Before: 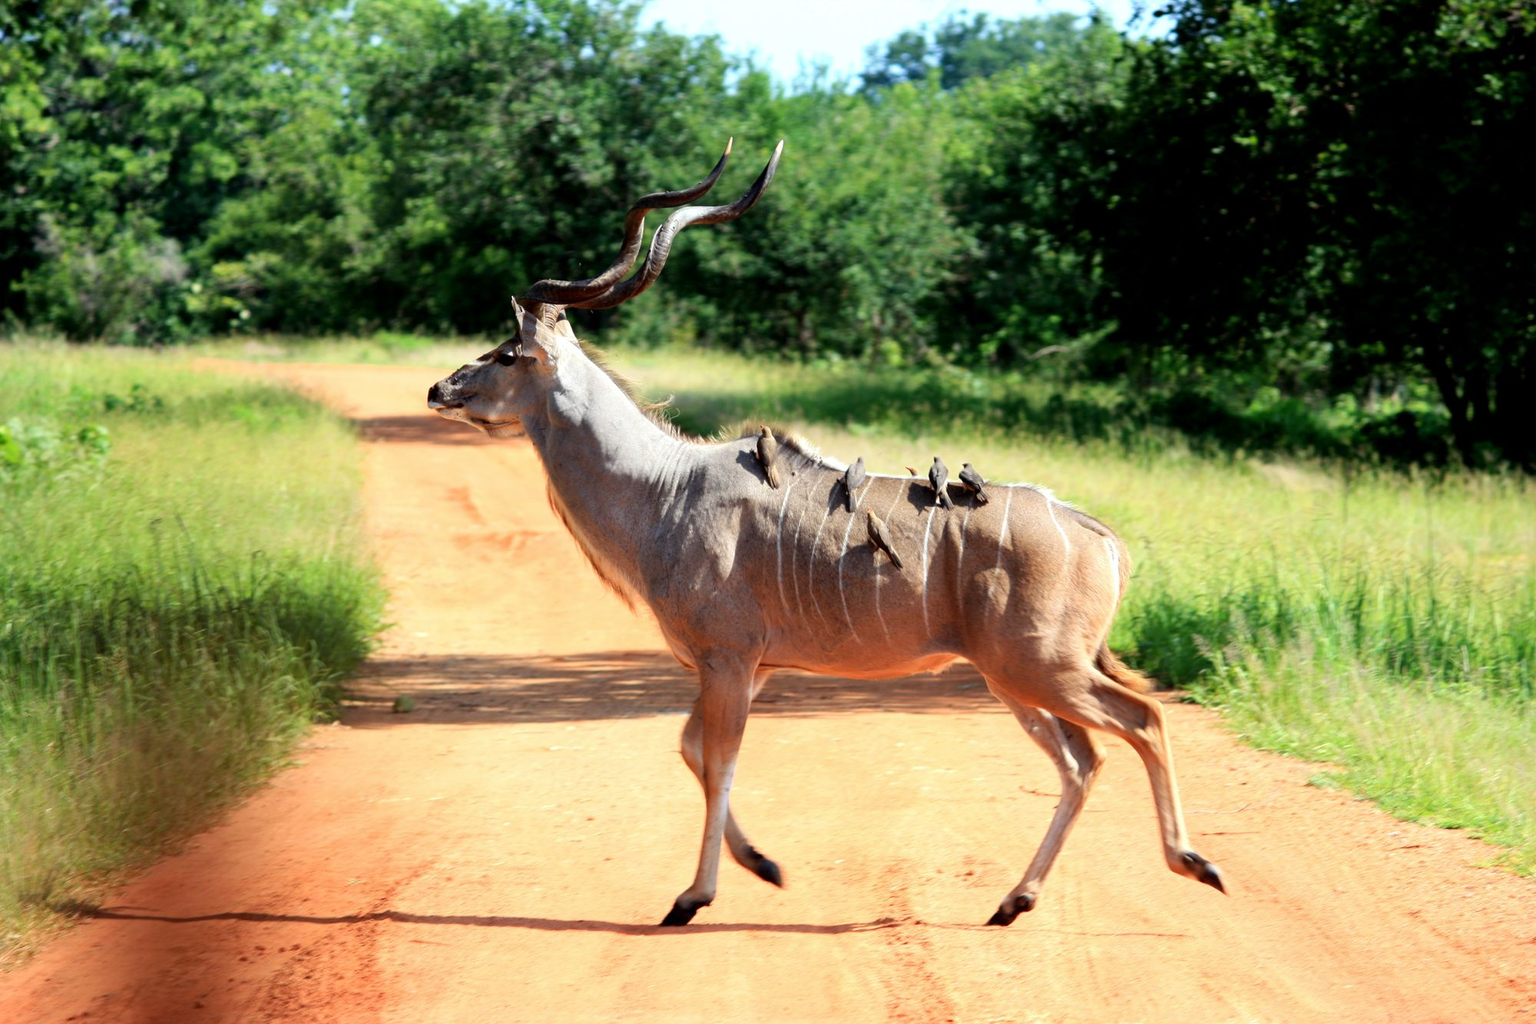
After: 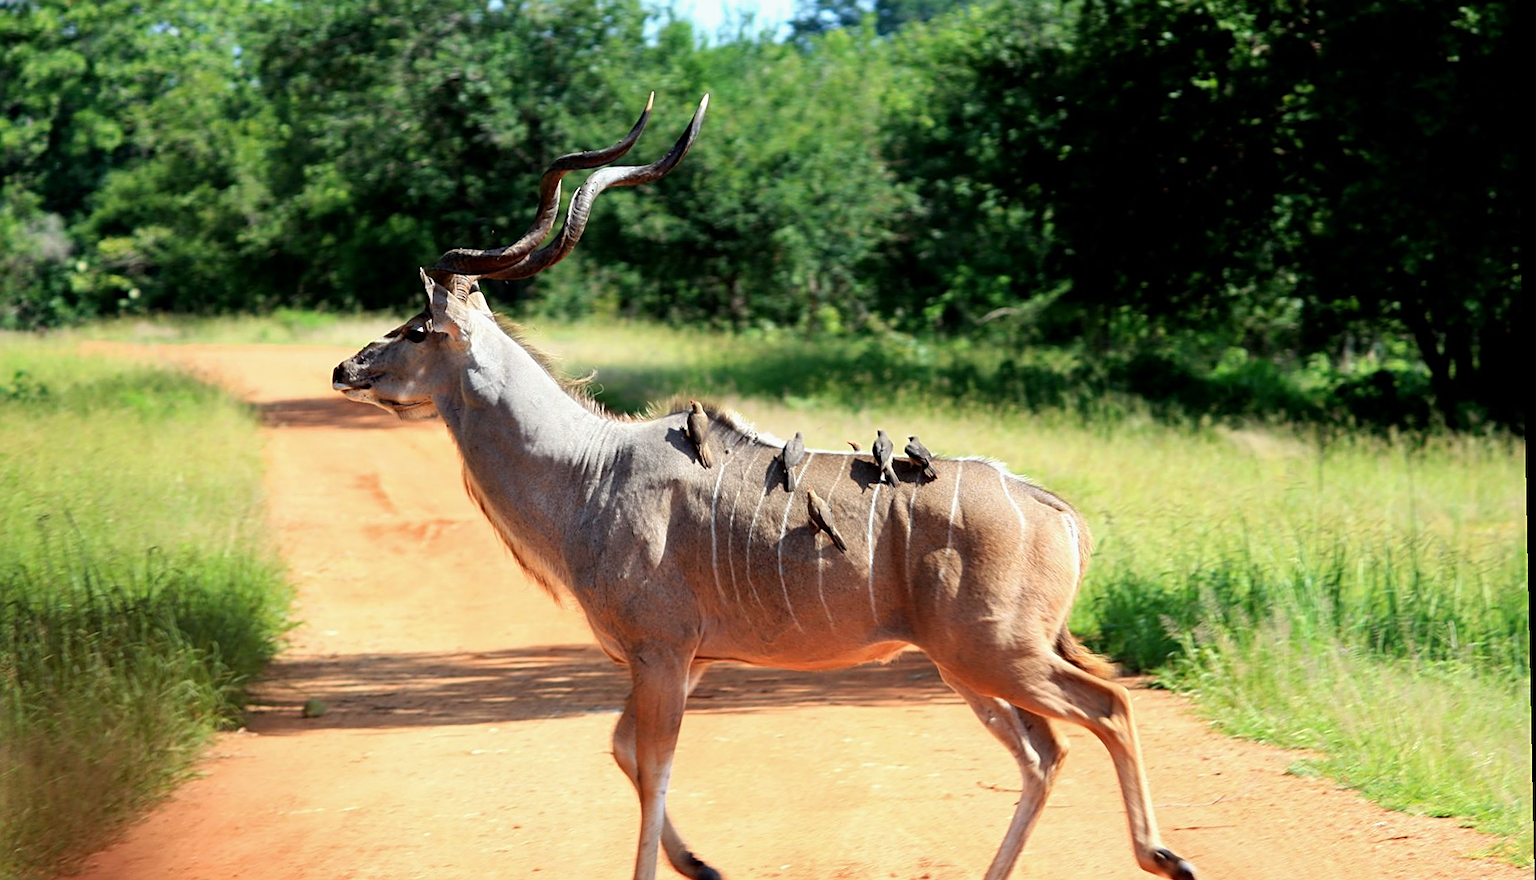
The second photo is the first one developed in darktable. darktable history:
crop: left 8.155%, top 6.611%, bottom 15.385%
rotate and perspective: rotation -1.24°, automatic cropping off
exposure: exposure -0.064 EV, compensate highlight preservation false
sharpen: on, module defaults
